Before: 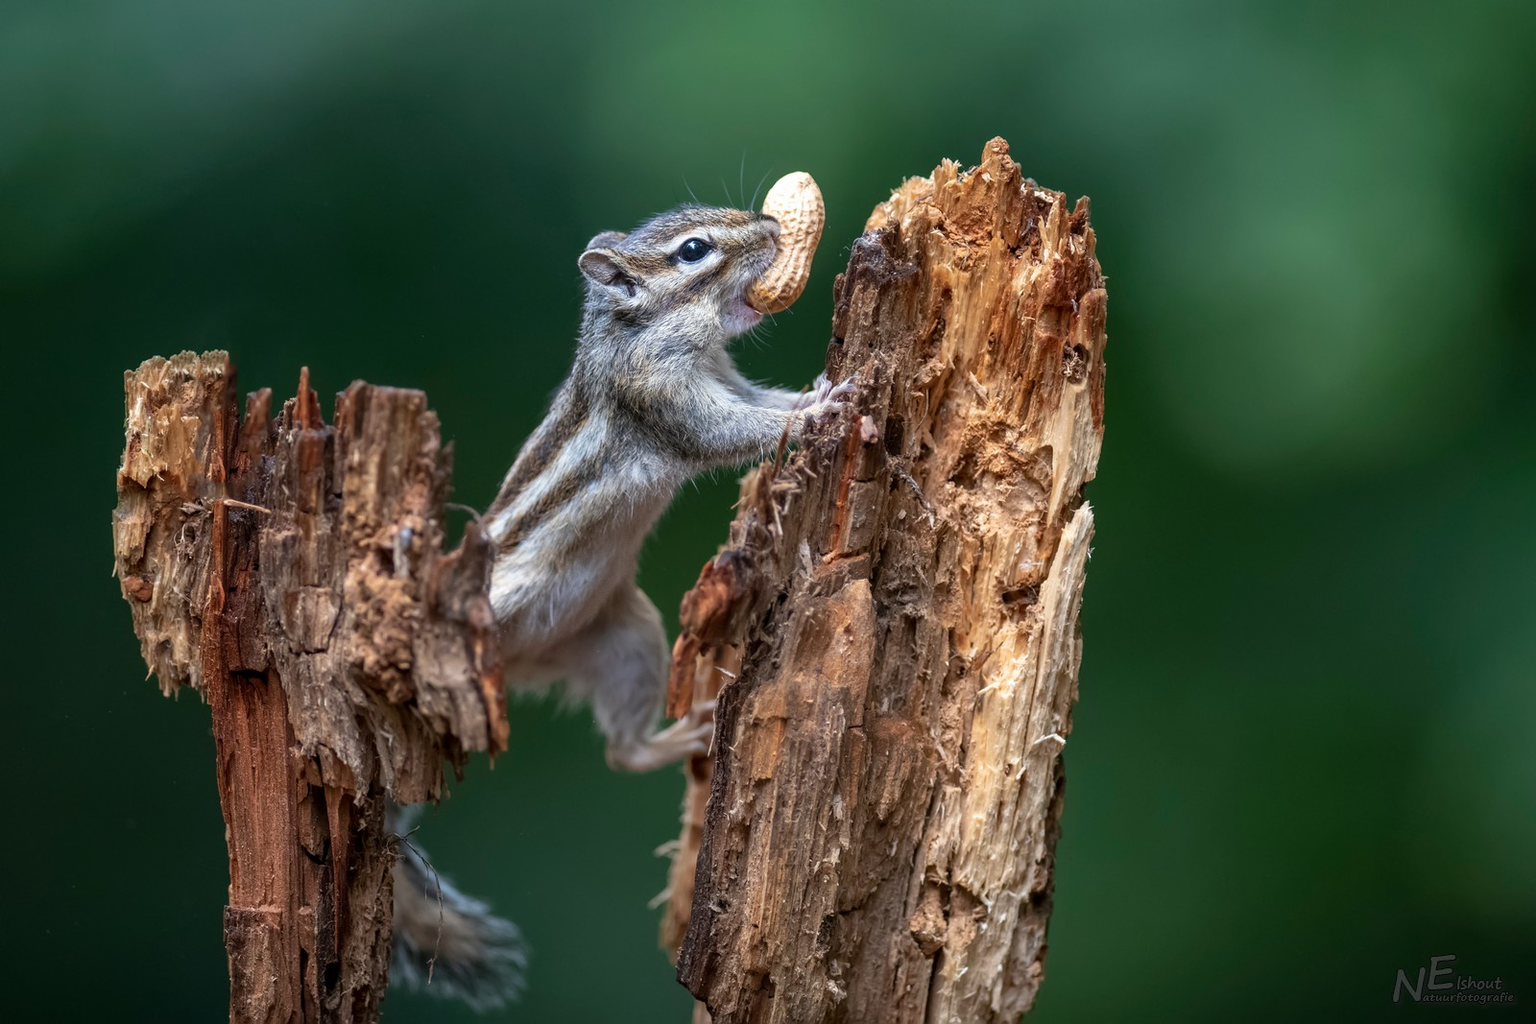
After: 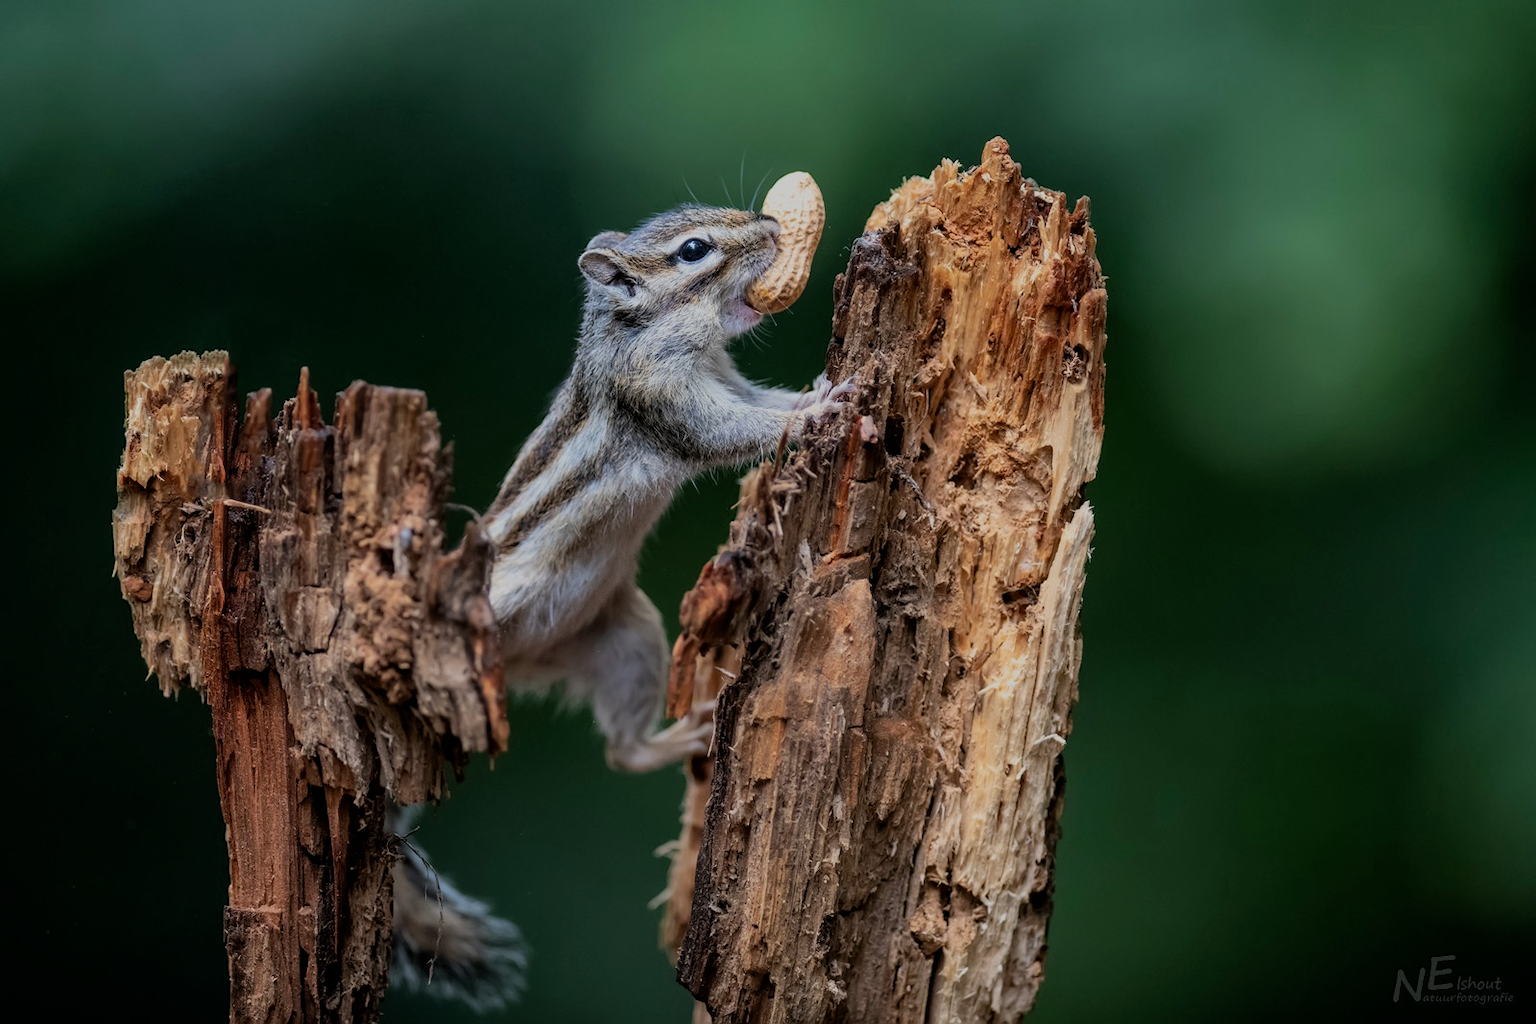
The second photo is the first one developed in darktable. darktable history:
filmic rgb: black relative exposure -7.15 EV, white relative exposure 5.36 EV, hardness 3.02, color science v6 (2022)
exposure: black level correction 0.001, exposure -0.2 EV, compensate highlight preservation false
